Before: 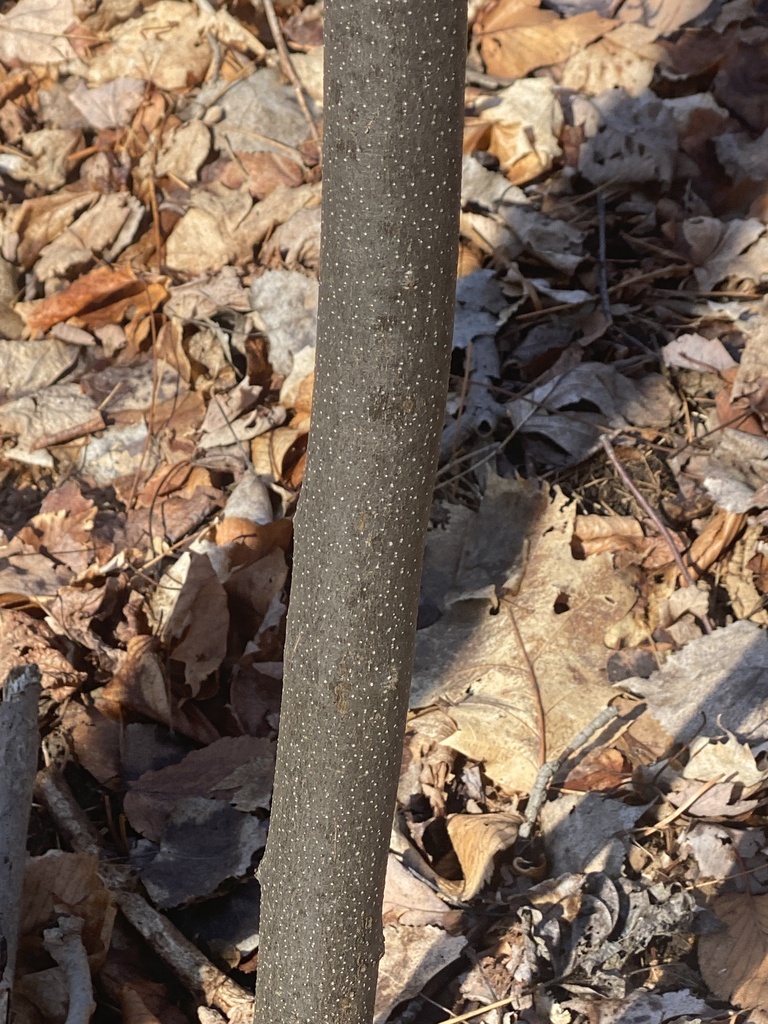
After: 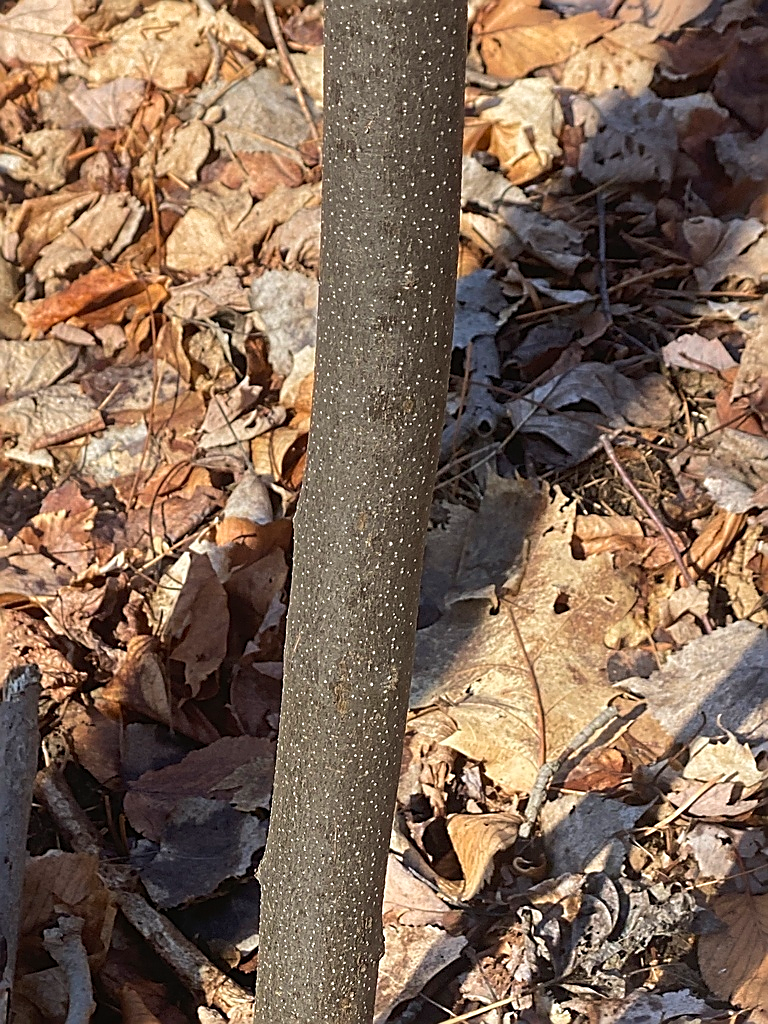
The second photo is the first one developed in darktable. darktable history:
velvia: strength 17.35%
sharpen: amount 0.904
